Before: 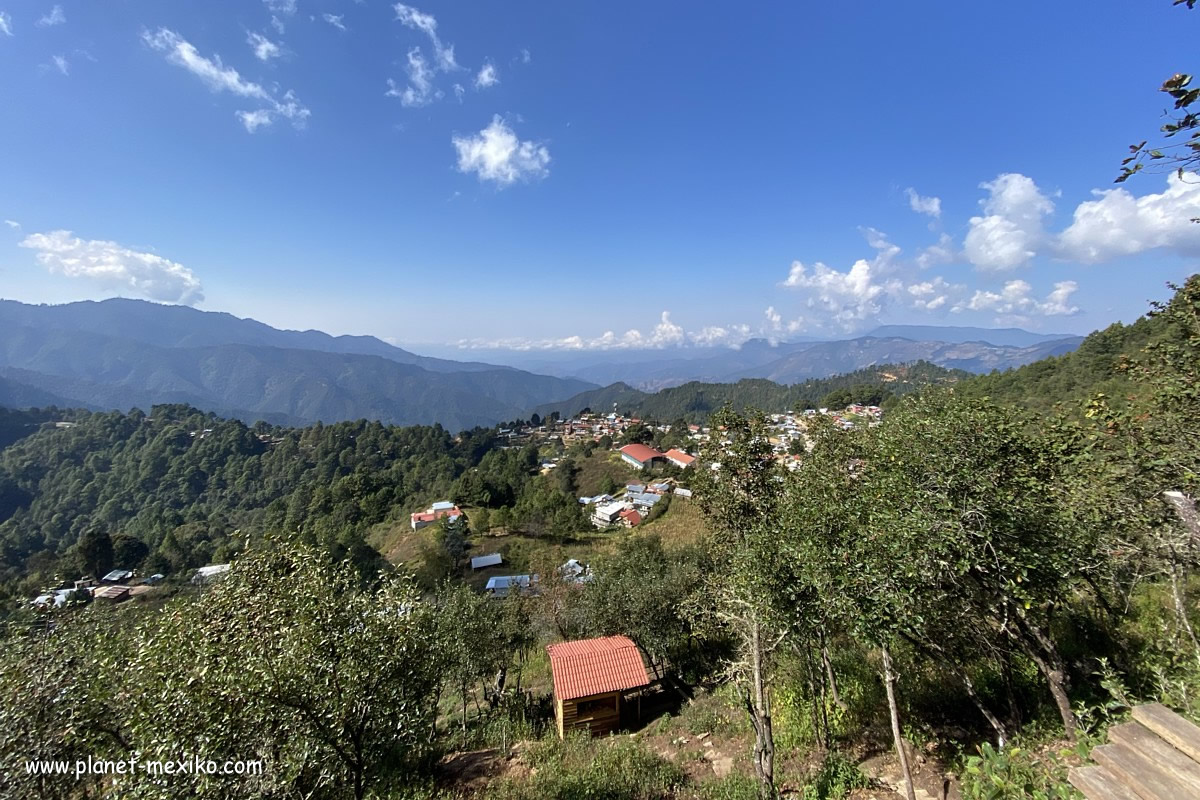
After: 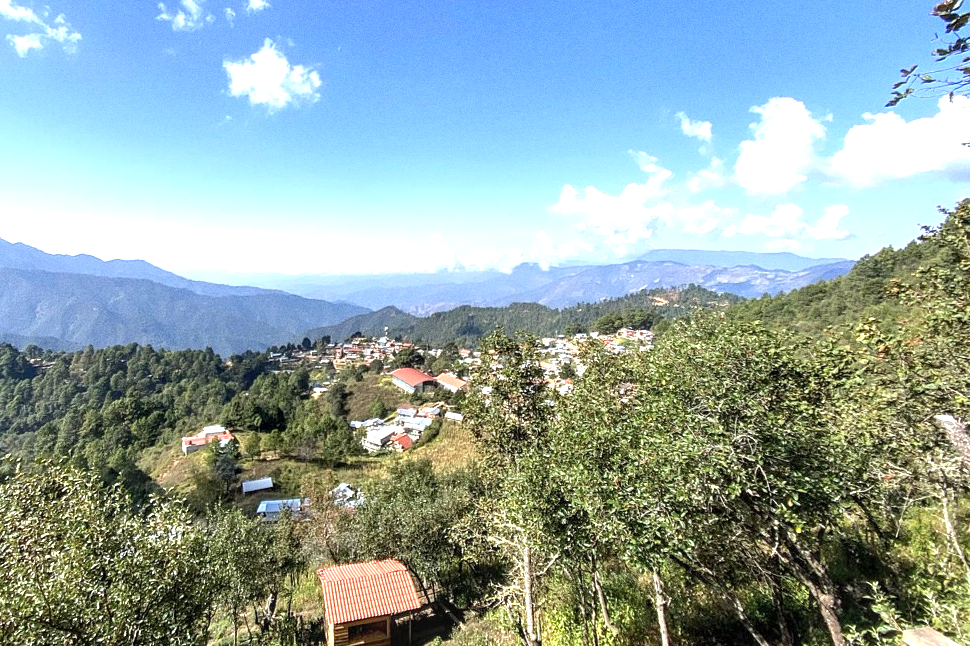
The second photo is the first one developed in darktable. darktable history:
crop: left 19.159%, top 9.58%, bottom 9.58%
local contrast: on, module defaults
grain: coarseness 0.09 ISO
exposure: black level correction 0, exposure 1.2 EV, compensate exposure bias true, compensate highlight preservation false
